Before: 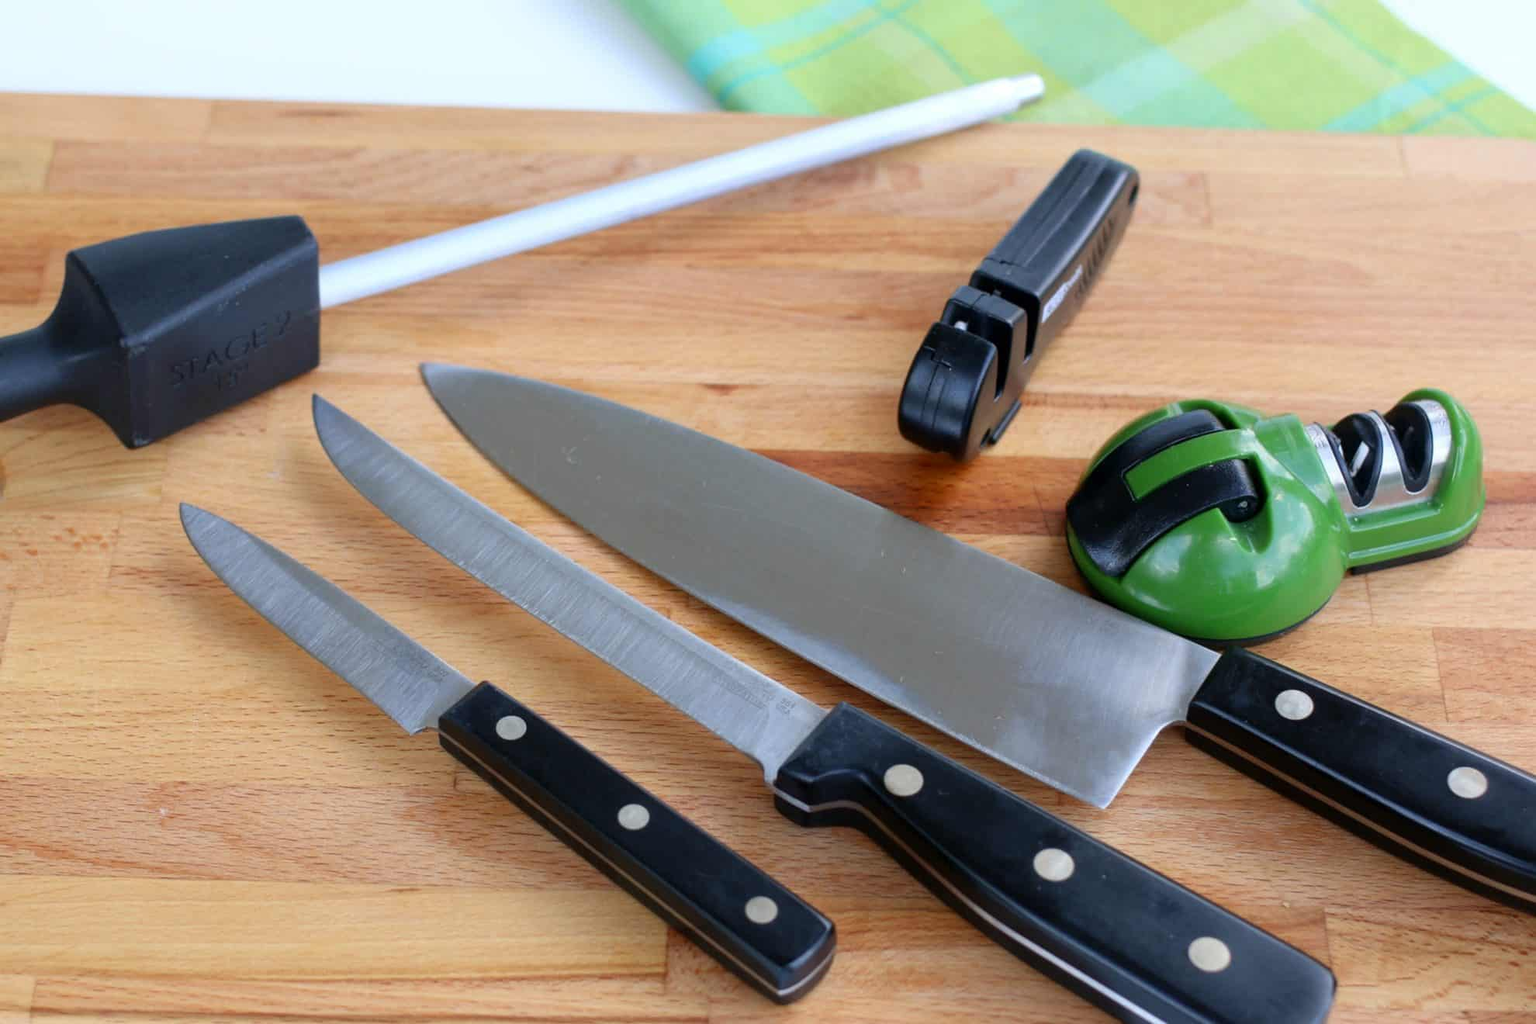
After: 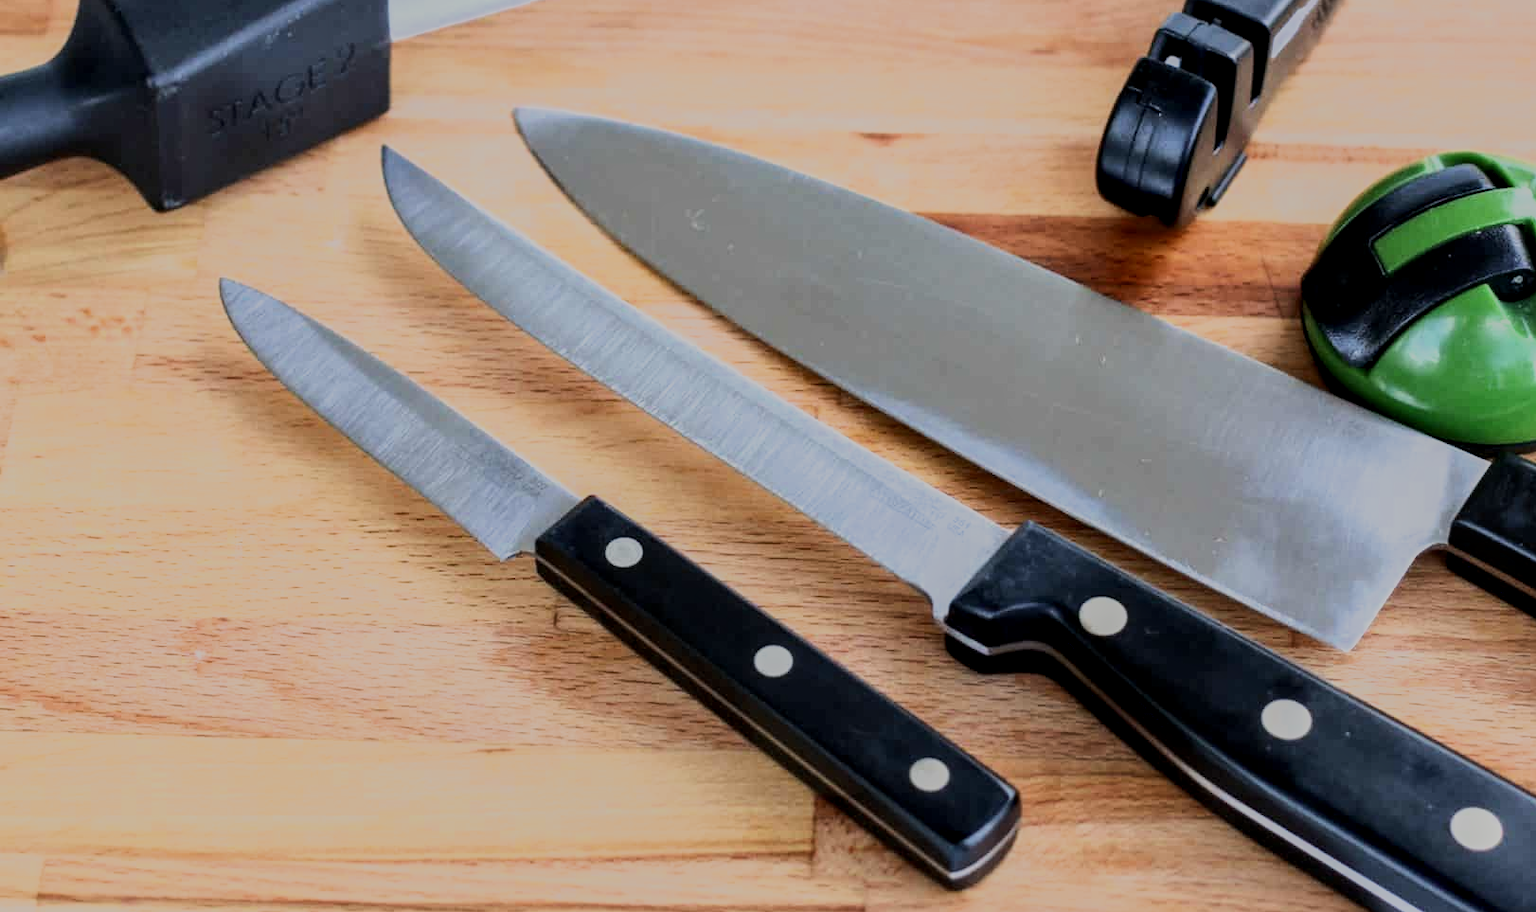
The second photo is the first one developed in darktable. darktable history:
tone equalizer: on, module defaults
crop: top 26.963%, right 18.058%
contrast equalizer: octaves 7, y [[0.536, 0.565, 0.581, 0.516, 0.52, 0.491], [0.5 ×6], [0.5 ×6], [0 ×6], [0 ×6]], mix 0.572
filmic rgb: black relative exposure -13.11 EV, white relative exposure 4.05 EV, target white luminance 85.069%, hardness 6.28, latitude 42.68%, contrast 0.856, shadows ↔ highlights balance 8.4%
exposure: compensate highlight preservation false
tone curve: curves: ch0 [(0, 0) (0.114, 0.083) (0.303, 0.285) (0.447, 0.51) (0.602, 0.697) (0.772, 0.866) (0.999, 0.978)]; ch1 [(0, 0) (0.389, 0.352) (0.458, 0.433) (0.486, 0.474) (0.509, 0.505) (0.535, 0.528) (0.57, 0.579) (0.696, 0.706) (1, 1)]; ch2 [(0, 0) (0.369, 0.388) (0.449, 0.431) (0.501, 0.5) (0.528, 0.527) (0.589, 0.608) (0.697, 0.721) (1, 1)]
local contrast: on, module defaults
